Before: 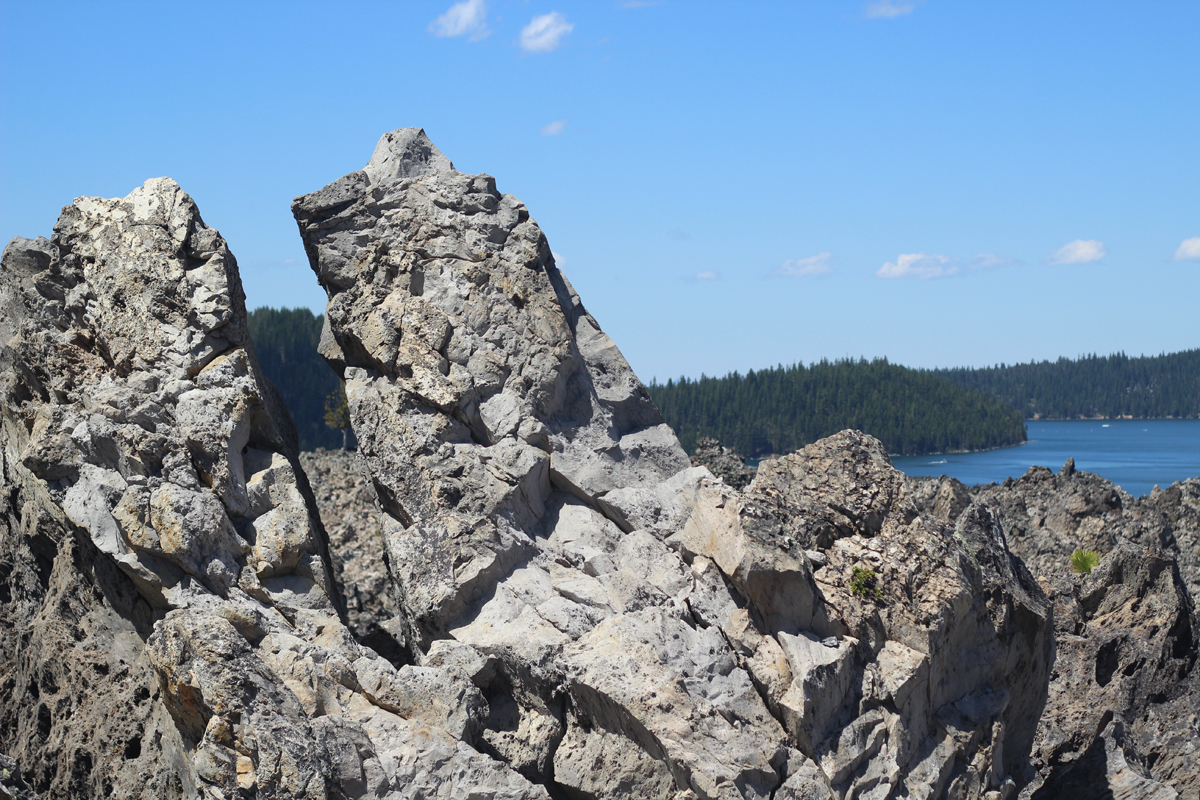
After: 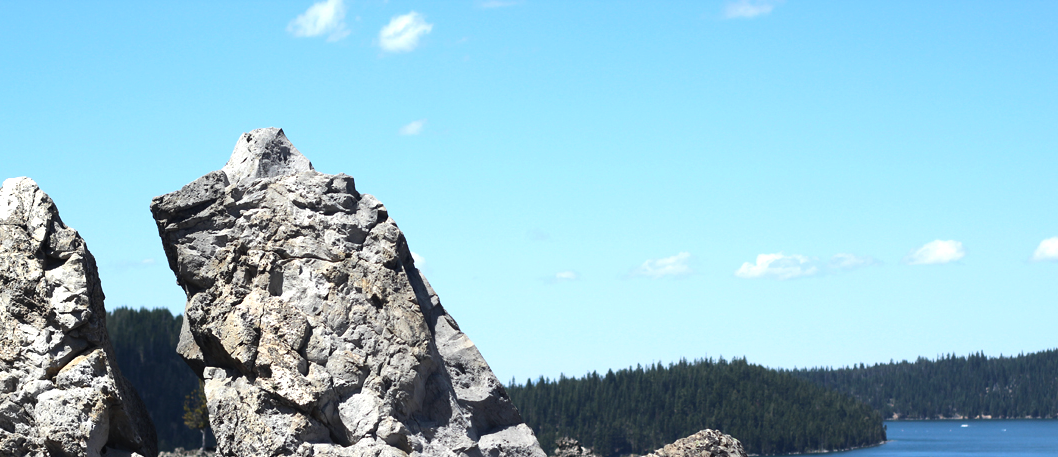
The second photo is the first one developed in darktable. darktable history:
tone equalizer: -8 EV -0.75 EV, -7 EV -0.7 EV, -6 EV -0.6 EV, -5 EV -0.4 EV, -3 EV 0.4 EV, -2 EV 0.6 EV, -1 EV 0.7 EV, +0 EV 0.75 EV, edges refinement/feathering 500, mask exposure compensation -1.57 EV, preserve details no
crop and rotate: left 11.812%, bottom 42.776%
